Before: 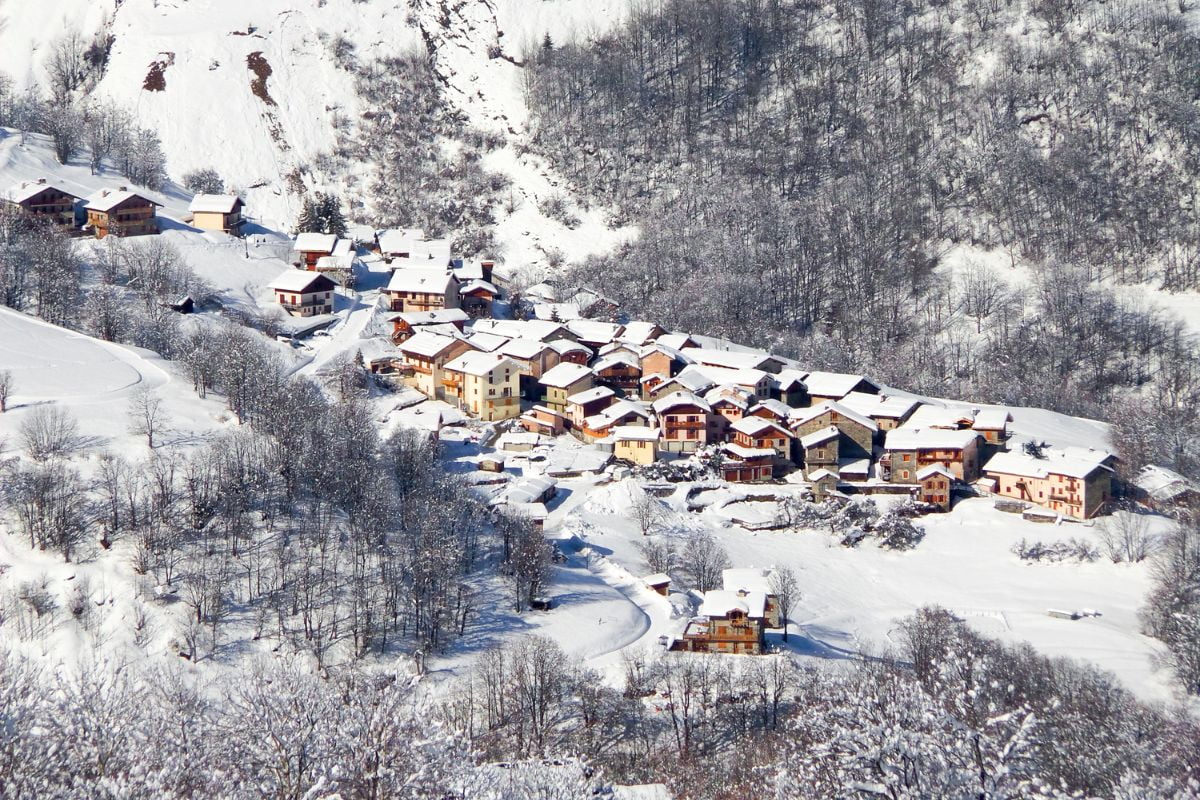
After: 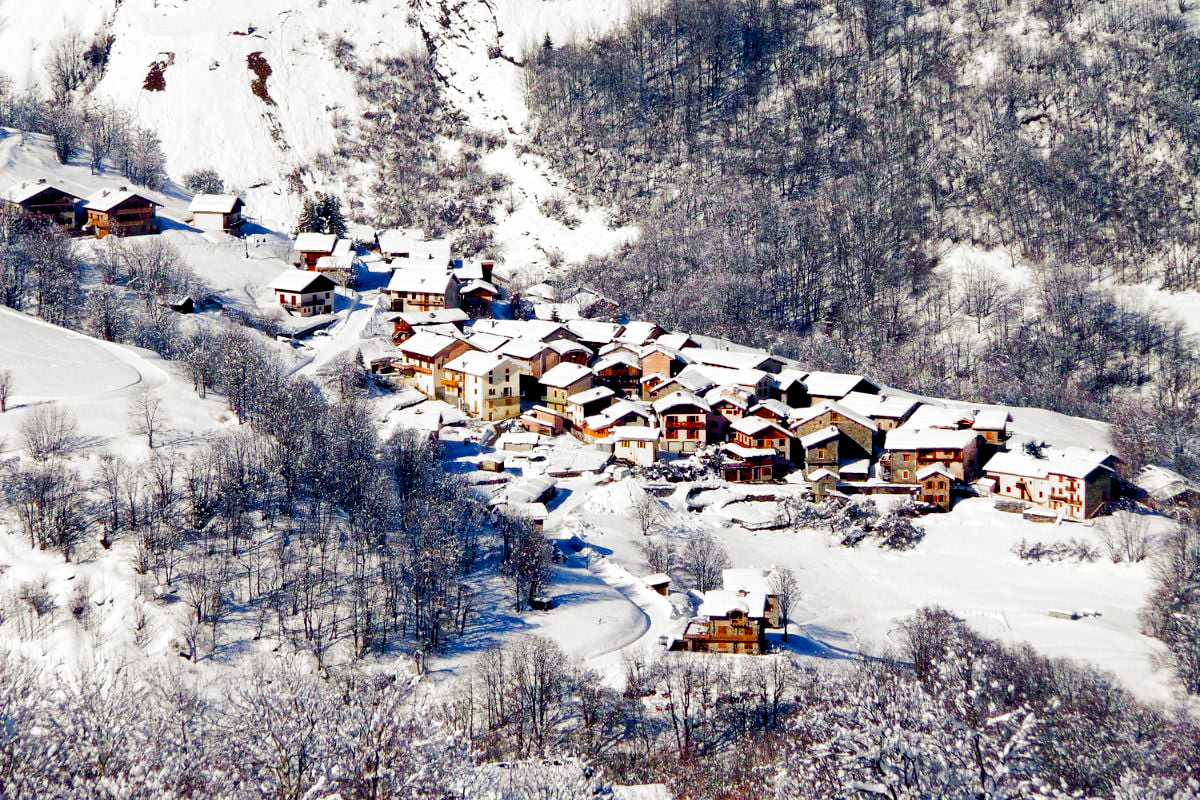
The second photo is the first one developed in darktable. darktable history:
filmic rgb: black relative exposure -8.2 EV, white relative exposure 2.2 EV, threshold 3 EV, hardness 7.11, latitude 75%, contrast 1.325, highlights saturation mix -2%, shadows ↔ highlights balance 30%, preserve chrominance no, color science v5 (2021), contrast in shadows safe, contrast in highlights safe, enable highlight reconstruction true
color balance rgb: shadows lift › chroma 1%, shadows lift › hue 240.84°, highlights gain › chroma 2%, highlights gain › hue 73.2°, global offset › luminance -0.5%, perceptual saturation grading › global saturation 20%, perceptual saturation grading › highlights -25%, perceptual saturation grading › shadows 50%, global vibrance 15%
exposure: black level correction 0.009, exposure -0.159 EV, compensate highlight preservation false
